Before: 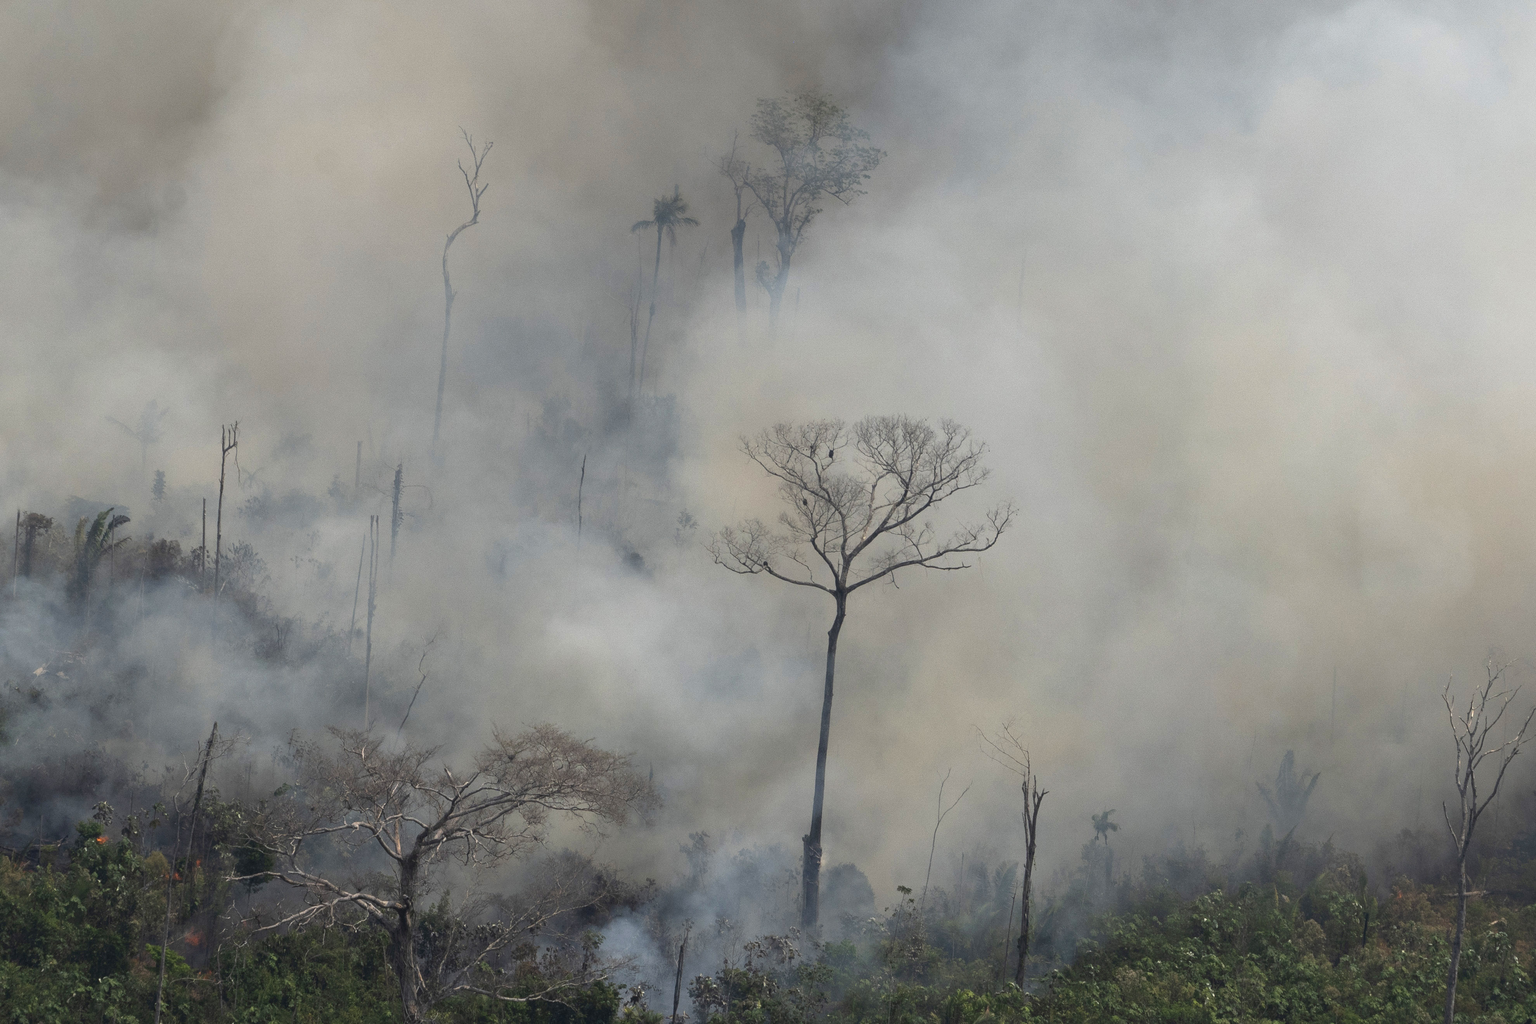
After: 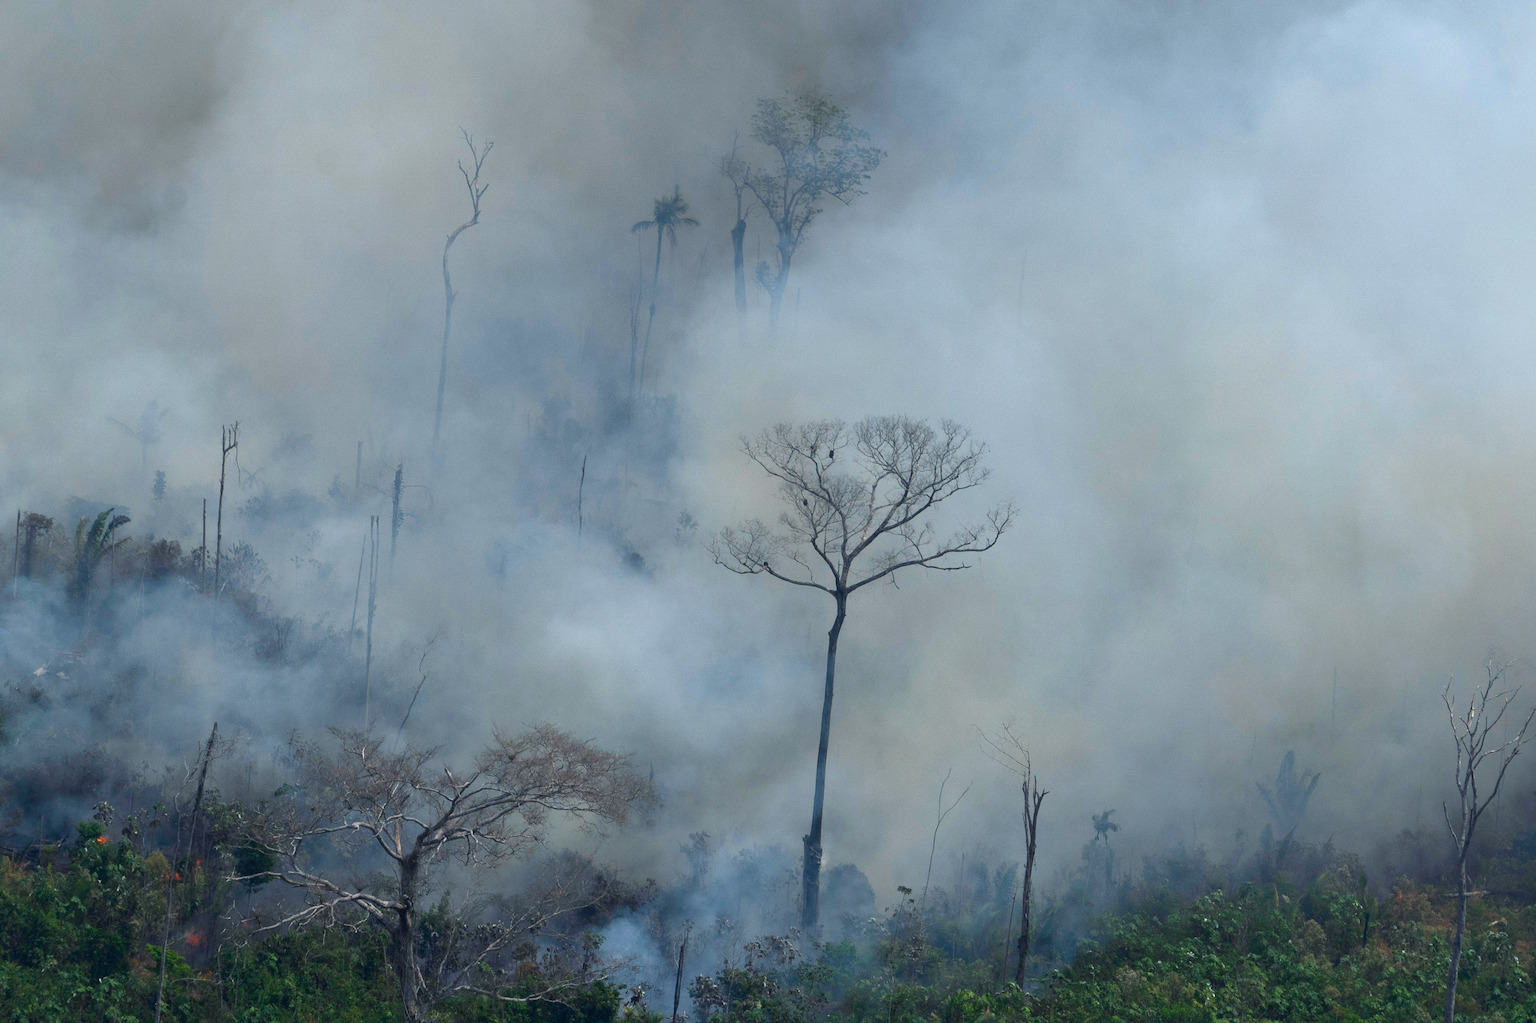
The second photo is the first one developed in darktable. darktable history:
white balance: red 0.924, blue 1.095
color balance rgb: perceptual saturation grading › global saturation 20%, perceptual saturation grading › highlights -25%, perceptual saturation grading › shadows 25%
